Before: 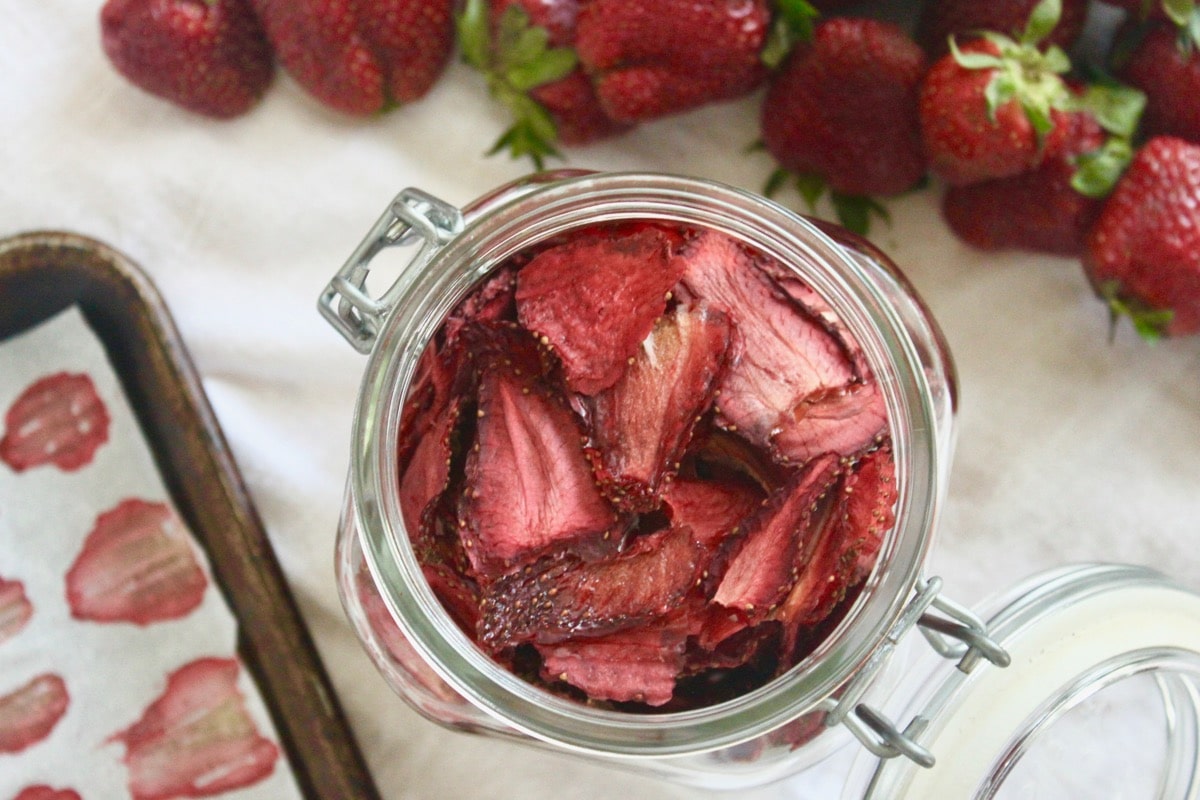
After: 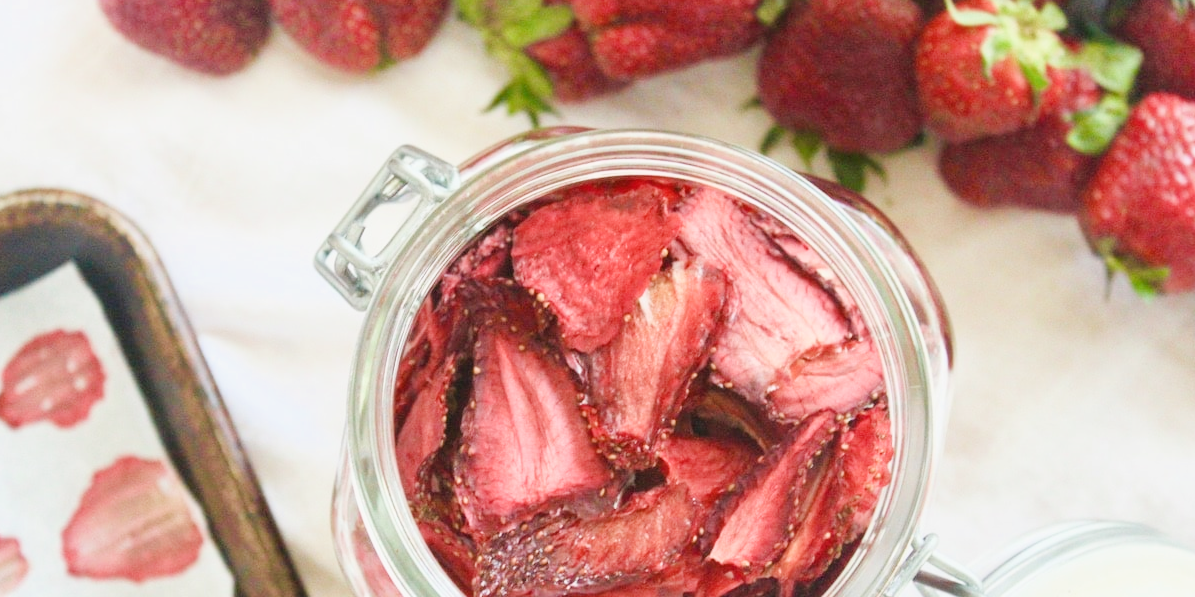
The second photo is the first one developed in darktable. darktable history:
filmic rgb: black relative exposure -7.65 EV, white relative exposure 4.56 EV, hardness 3.61
exposure: black level correction 0, exposure 1.45 EV, compensate exposure bias true, compensate highlight preservation false
color balance rgb: global vibrance -1%, saturation formula JzAzBz (2021)
crop: left 0.387%, top 5.469%, bottom 19.809%
